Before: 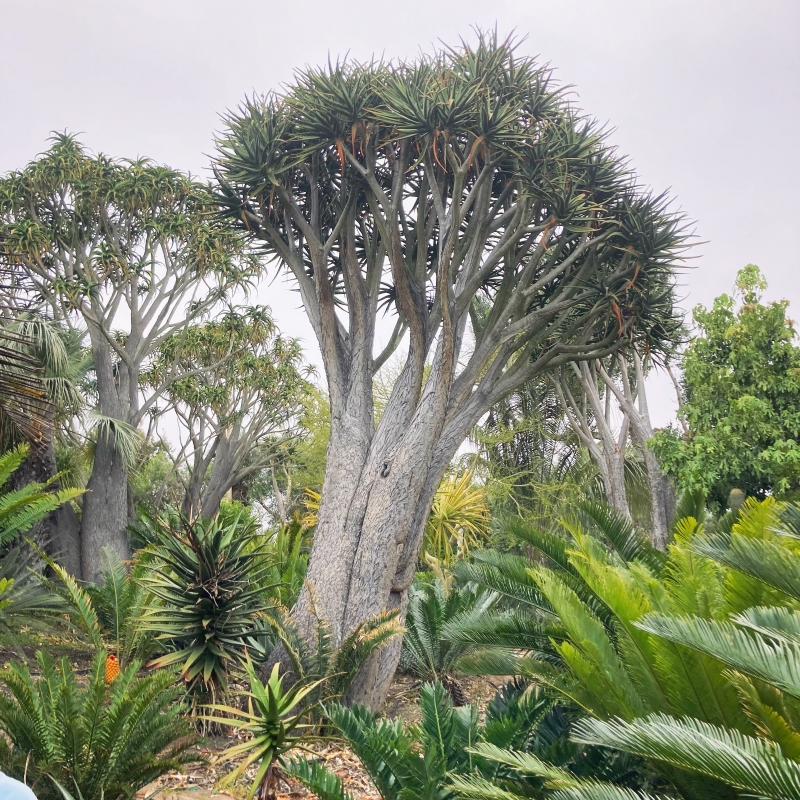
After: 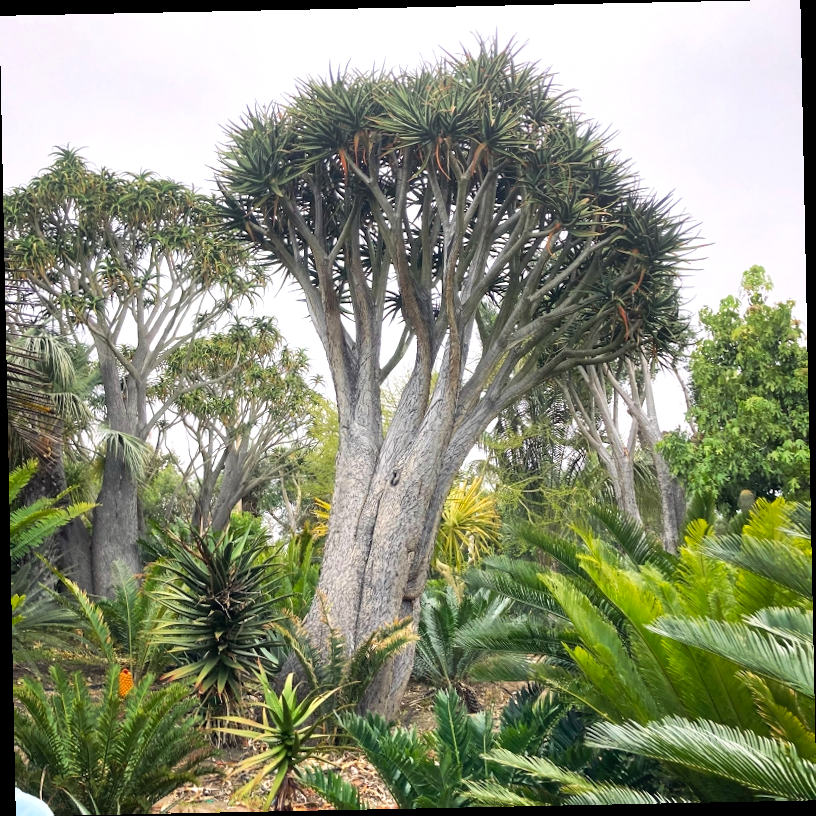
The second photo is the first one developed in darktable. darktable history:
rotate and perspective: rotation -1.17°, automatic cropping off
color balance rgb: linear chroma grading › global chroma 10%, global vibrance 10%, contrast 15%, saturation formula JzAzBz (2021)
